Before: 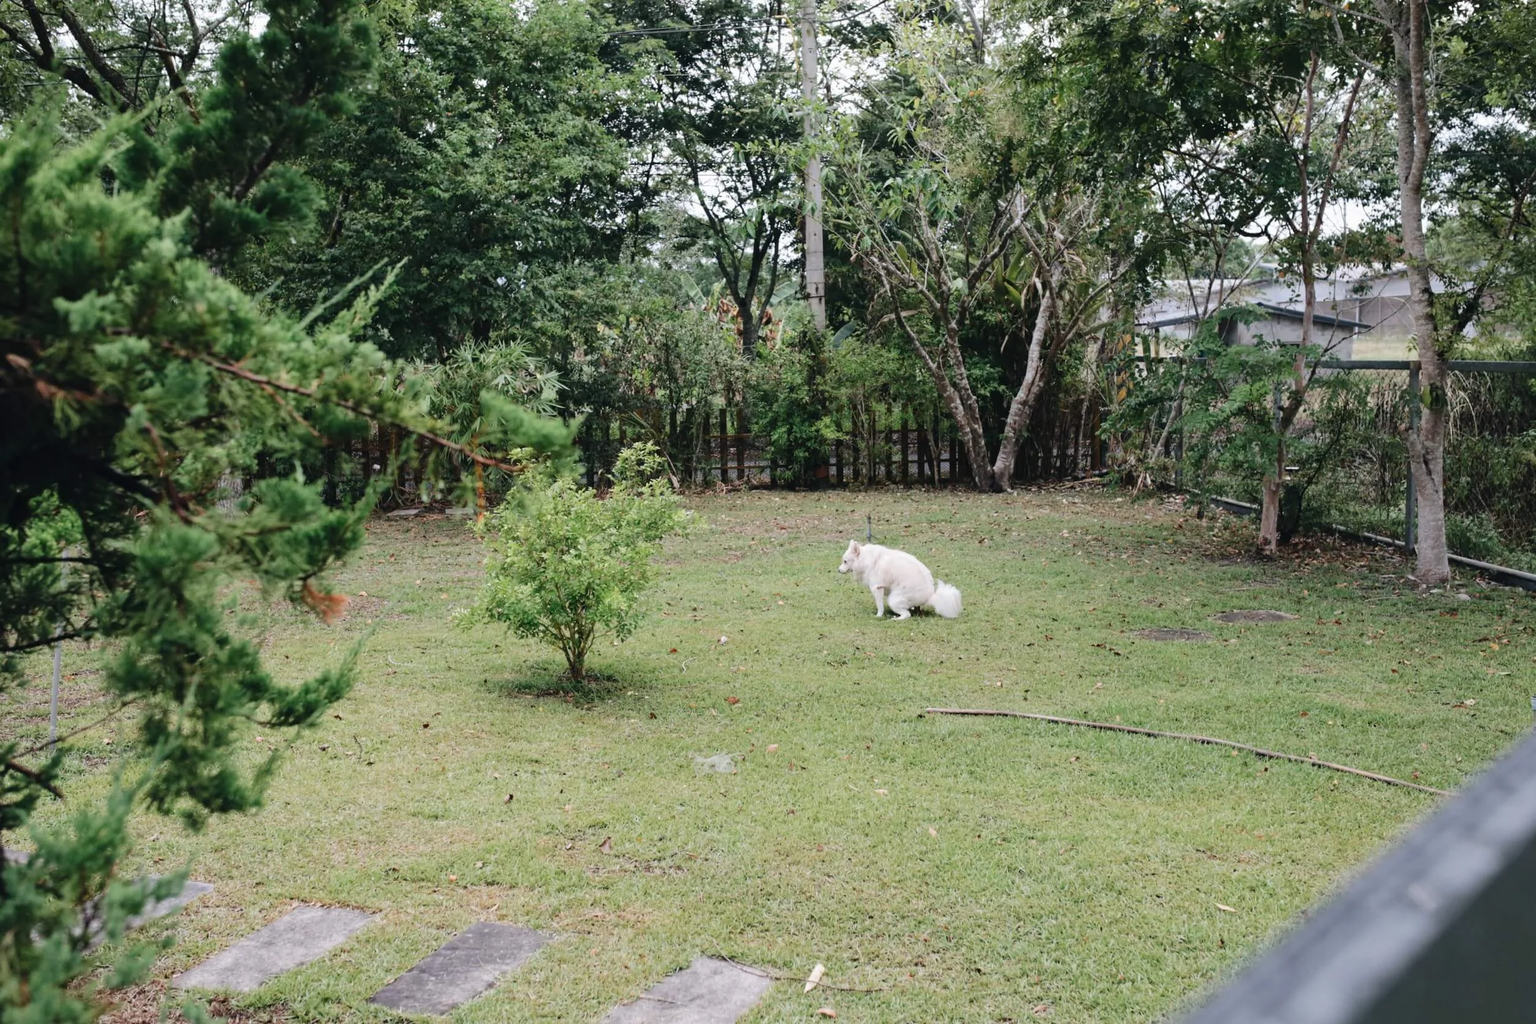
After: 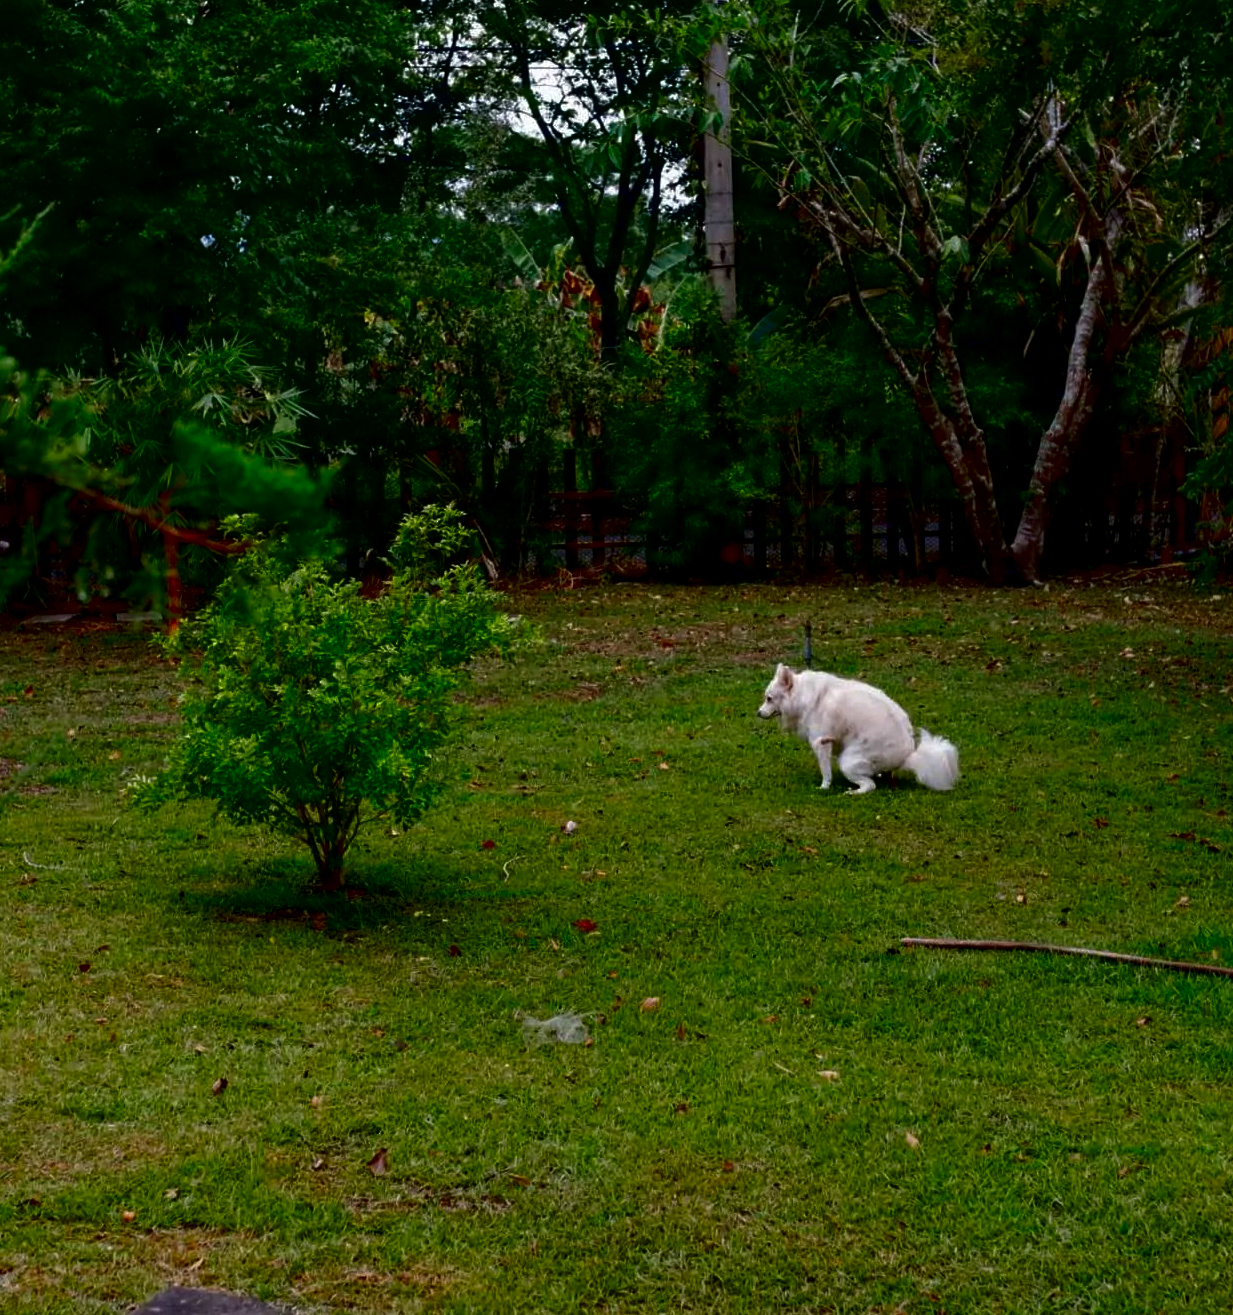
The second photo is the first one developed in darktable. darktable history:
crop and rotate: angle 0.024°, left 24.384%, top 13.039%, right 26.422%, bottom 8.218%
contrast brightness saturation: brightness -0.987, saturation 0.992
local contrast: highlights 104%, shadows 99%, detail 119%, midtone range 0.2
